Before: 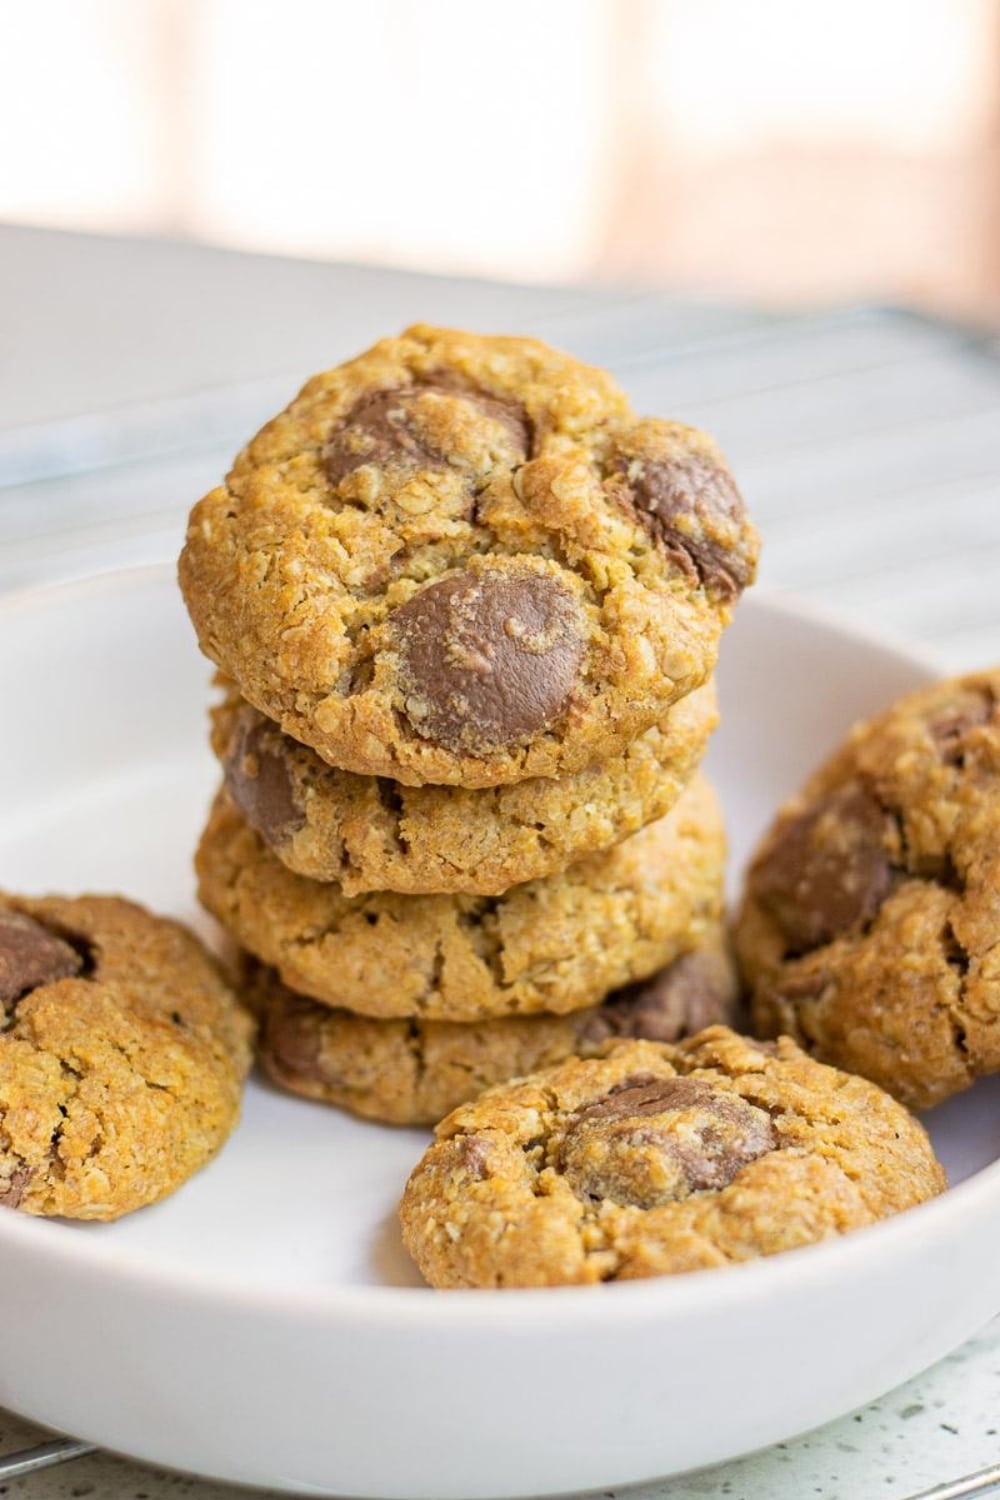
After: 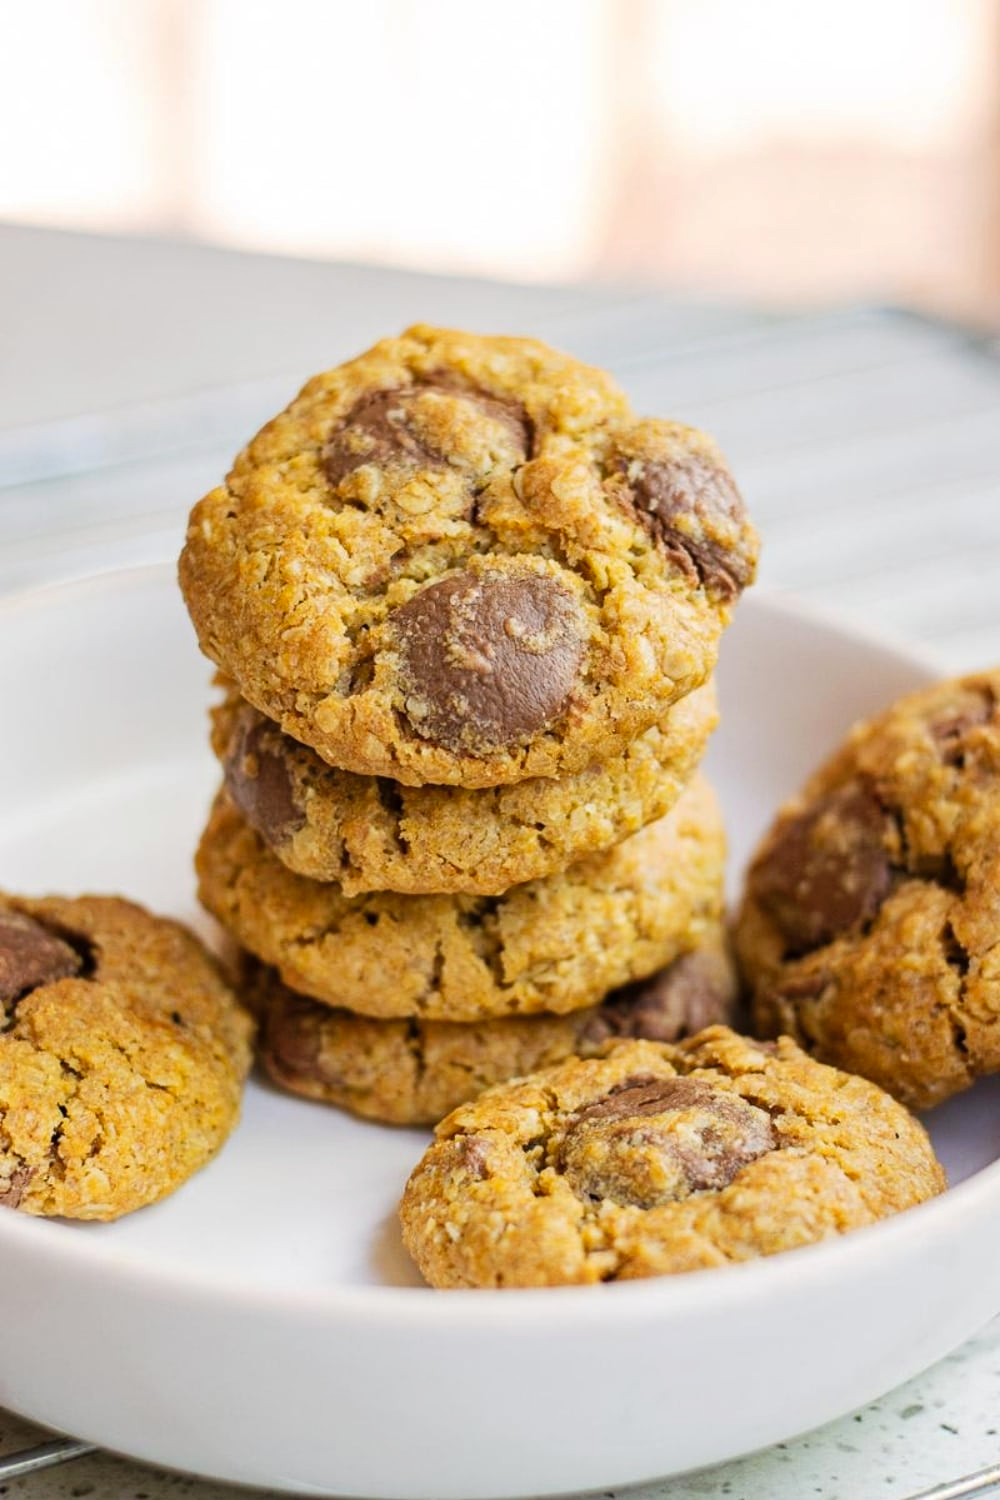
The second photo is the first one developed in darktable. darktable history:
tone curve: curves: ch0 [(0, 0) (0.003, 0.002) (0.011, 0.009) (0.025, 0.019) (0.044, 0.031) (0.069, 0.044) (0.1, 0.061) (0.136, 0.087) (0.177, 0.127) (0.224, 0.172) (0.277, 0.226) (0.335, 0.295) (0.399, 0.367) (0.468, 0.445) (0.543, 0.536) (0.623, 0.626) (0.709, 0.717) (0.801, 0.806) (0.898, 0.889) (1, 1)], preserve colors none
